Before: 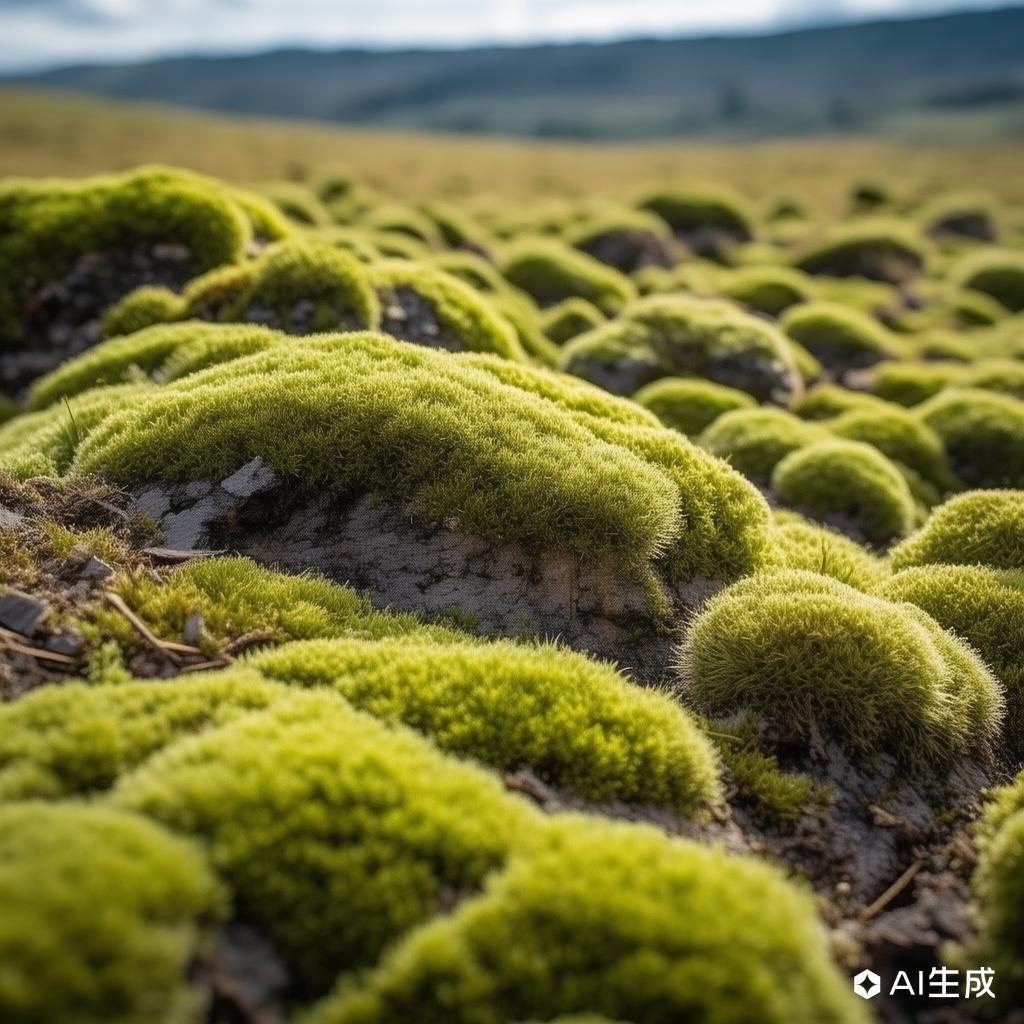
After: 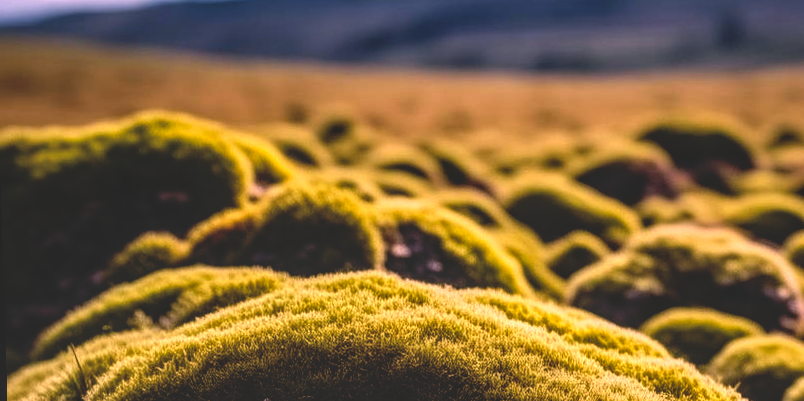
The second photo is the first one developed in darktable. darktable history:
white balance: red 1.188, blue 1.11
crop: left 0.579%, top 7.627%, right 23.167%, bottom 54.275%
base curve: curves: ch0 [(0, 0.02) (0.083, 0.036) (1, 1)], preserve colors none
local contrast: on, module defaults
rotate and perspective: rotation -1.77°, lens shift (horizontal) 0.004, automatic cropping off
